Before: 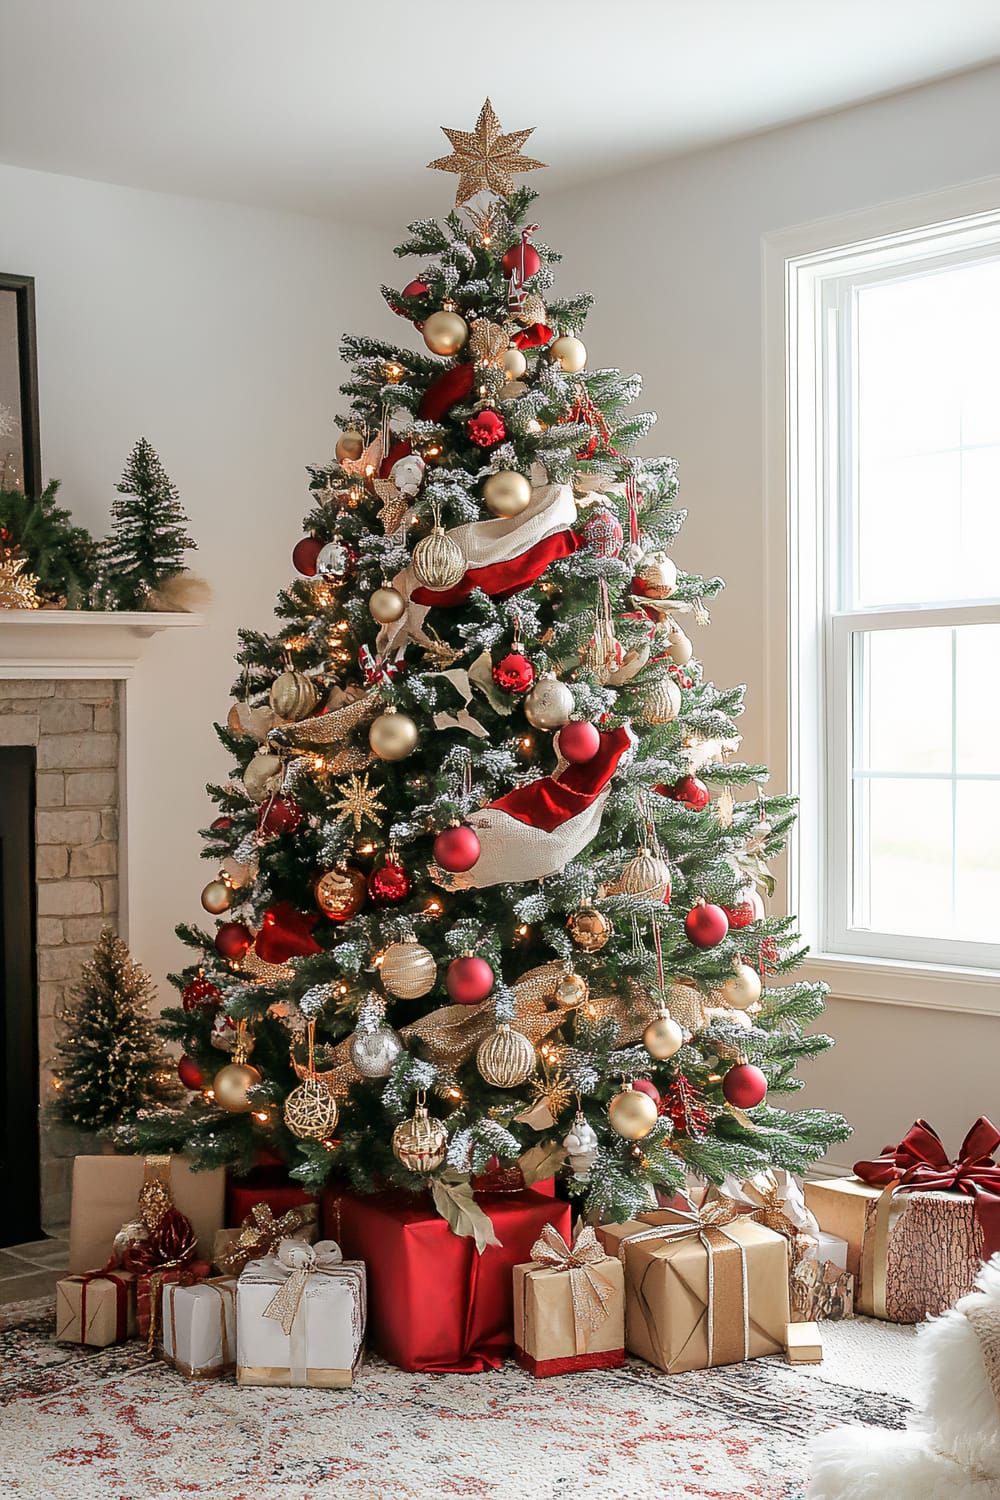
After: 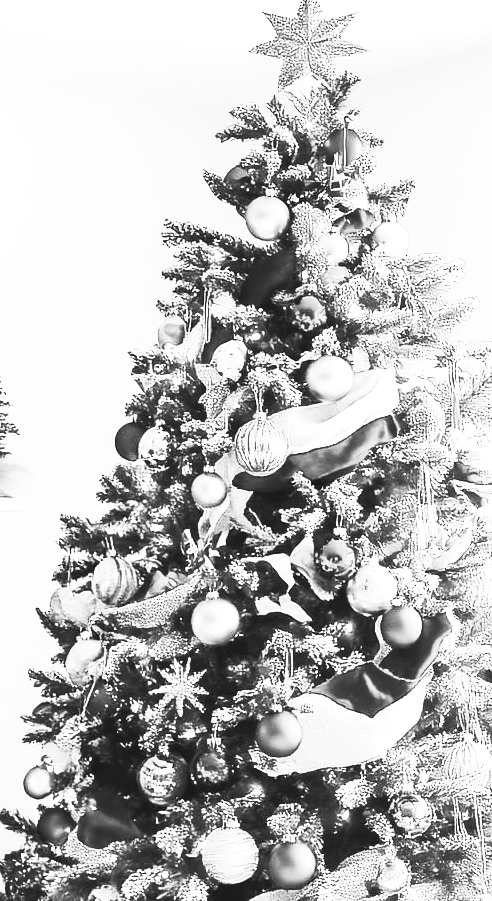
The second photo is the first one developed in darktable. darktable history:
crop: left 17.835%, top 7.675%, right 32.881%, bottom 32.213%
contrast brightness saturation: contrast 0.53, brightness 0.47, saturation -1
lowpass: radius 0.1, contrast 0.85, saturation 1.1, unbound 0
color balance rgb: shadows lift › luminance -41.13%, shadows lift › chroma 14.13%, shadows lift › hue 260°, power › luminance -3.76%, power › chroma 0.56%, power › hue 40.37°, highlights gain › luminance 16.81%, highlights gain › chroma 2.94%, highlights gain › hue 260°, global offset › luminance -0.29%, global offset › chroma 0.31%, global offset › hue 260°, perceptual saturation grading › global saturation 20%, perceptual saturation grading › highlights -13.92%, perceptual saturation grading › shadows 50%
exposure: black level correction -0.005, exposure 1.002 EV, compensate highlight preservation false
